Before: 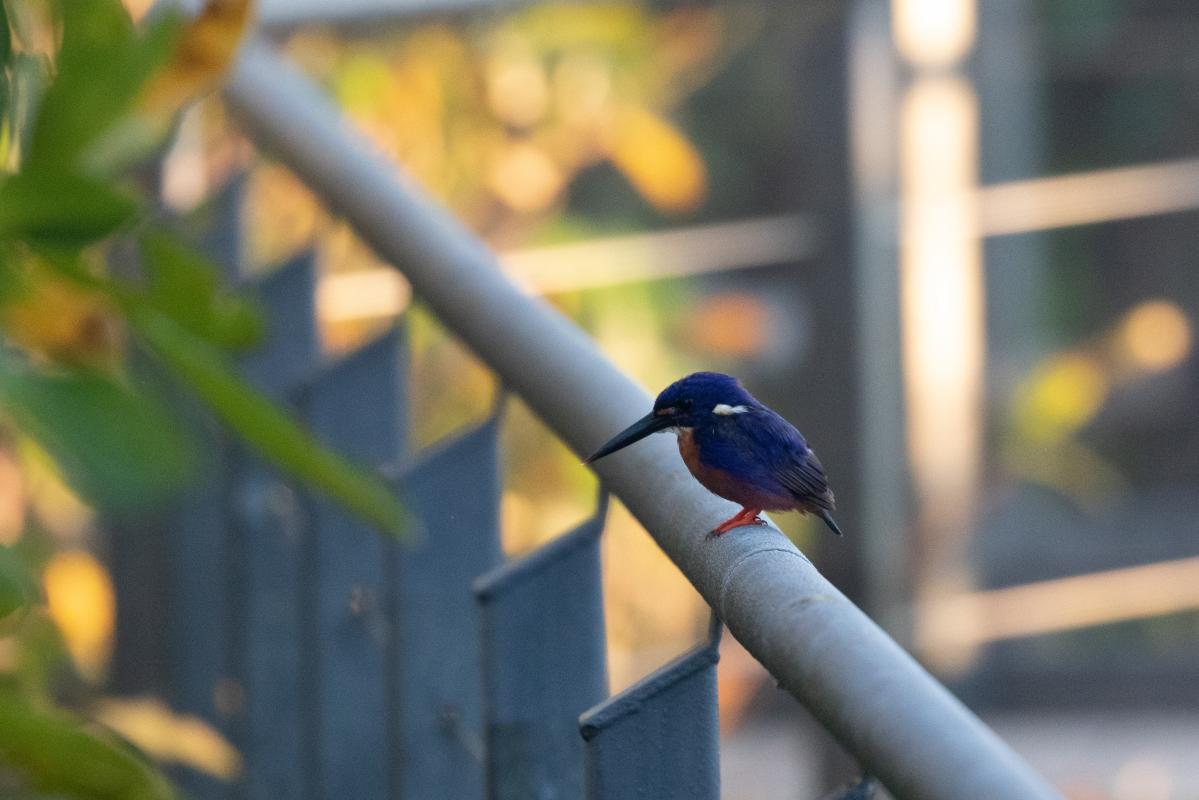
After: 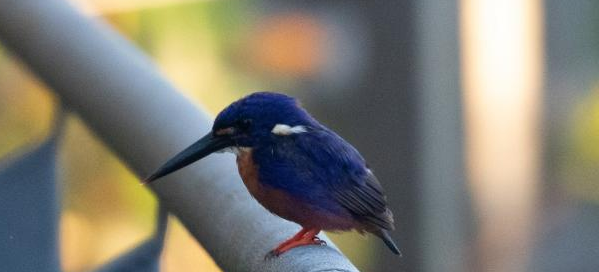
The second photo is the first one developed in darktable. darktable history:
crop: left 36.819%, top 35.019%, right 13.196%, bottom 30.891%
